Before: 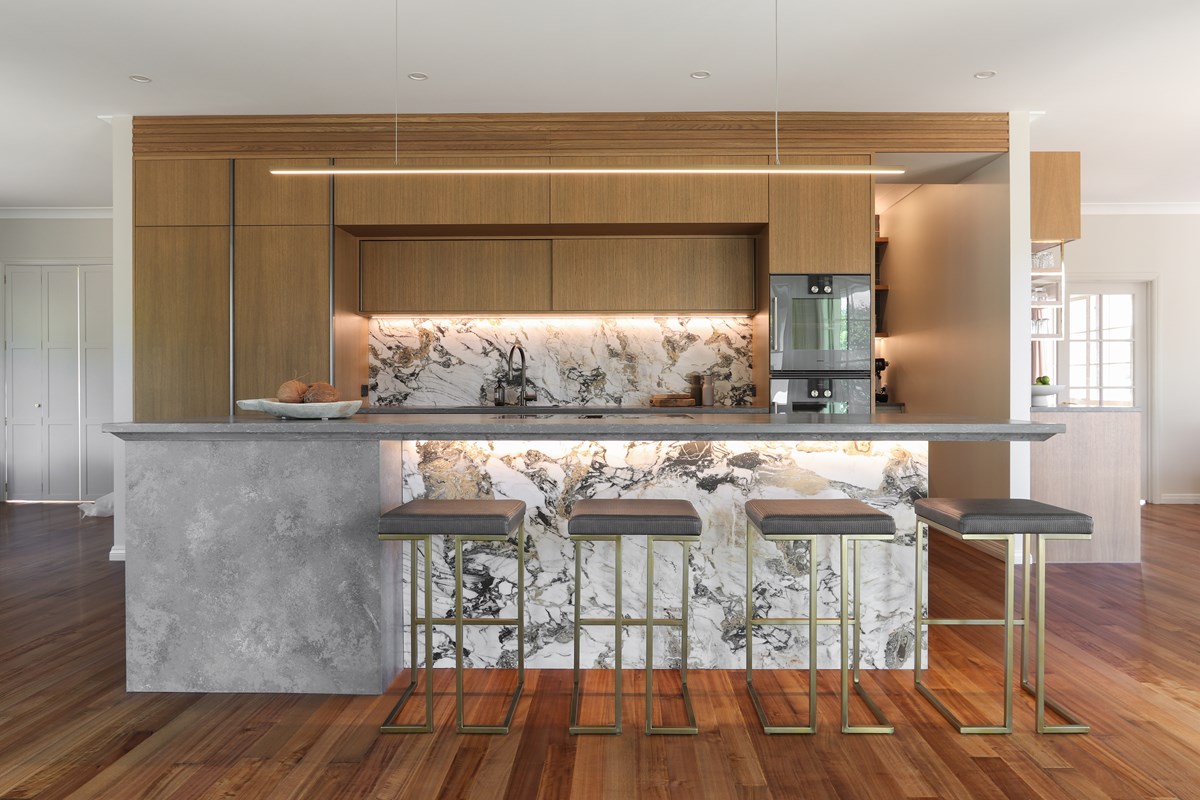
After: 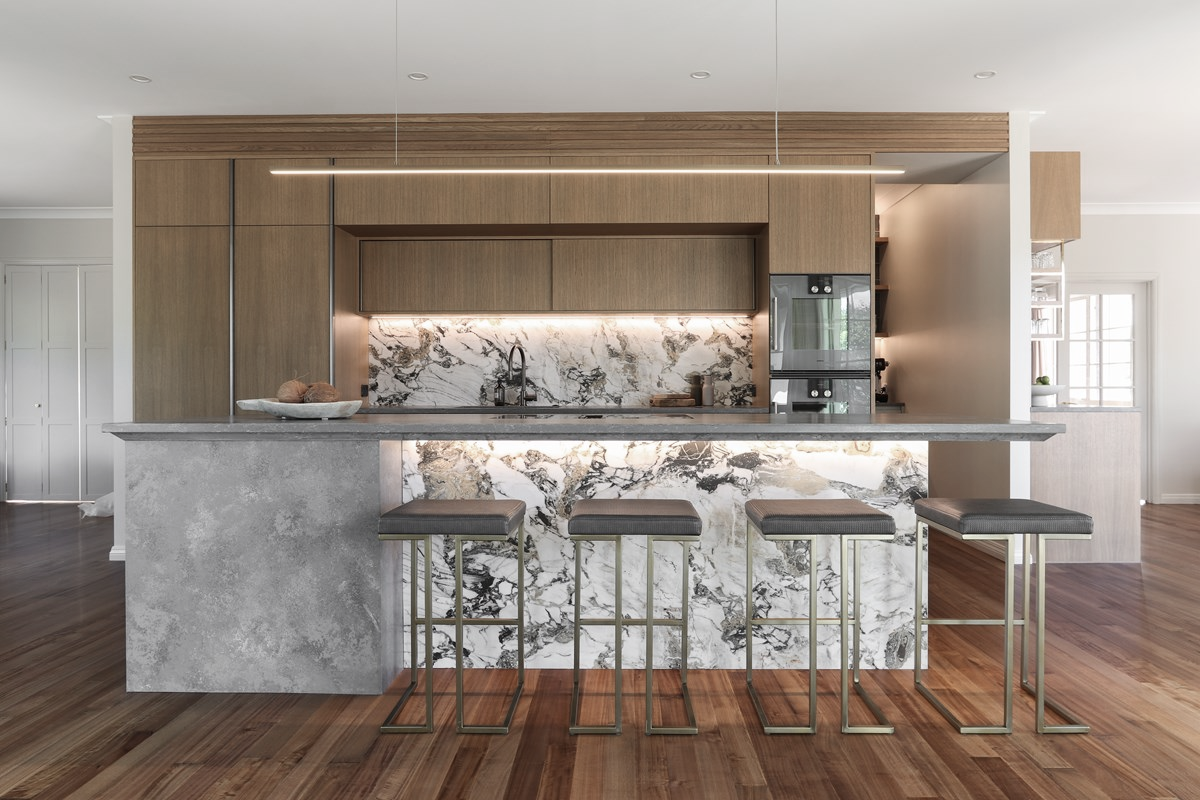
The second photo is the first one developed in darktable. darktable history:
contrast brightness saturation: contrast 0.1, saturation -0.36
color zones: curves: ch0 [(0, 0.5) (0.143, 0.5) (0.286, 0.456) (0.429, 0.5) (0.571, 0.5) (0.714, 0.5) (0.857, 0.5) (1, 0.5)]; ch1 [(0, 0.5) (0.143, 0.5) (0.286, 0.422) (0.429, 0.5) (0.571, 0.5) (0.714, 0.5) (0.857, 0.5) (1, 0.5)]
